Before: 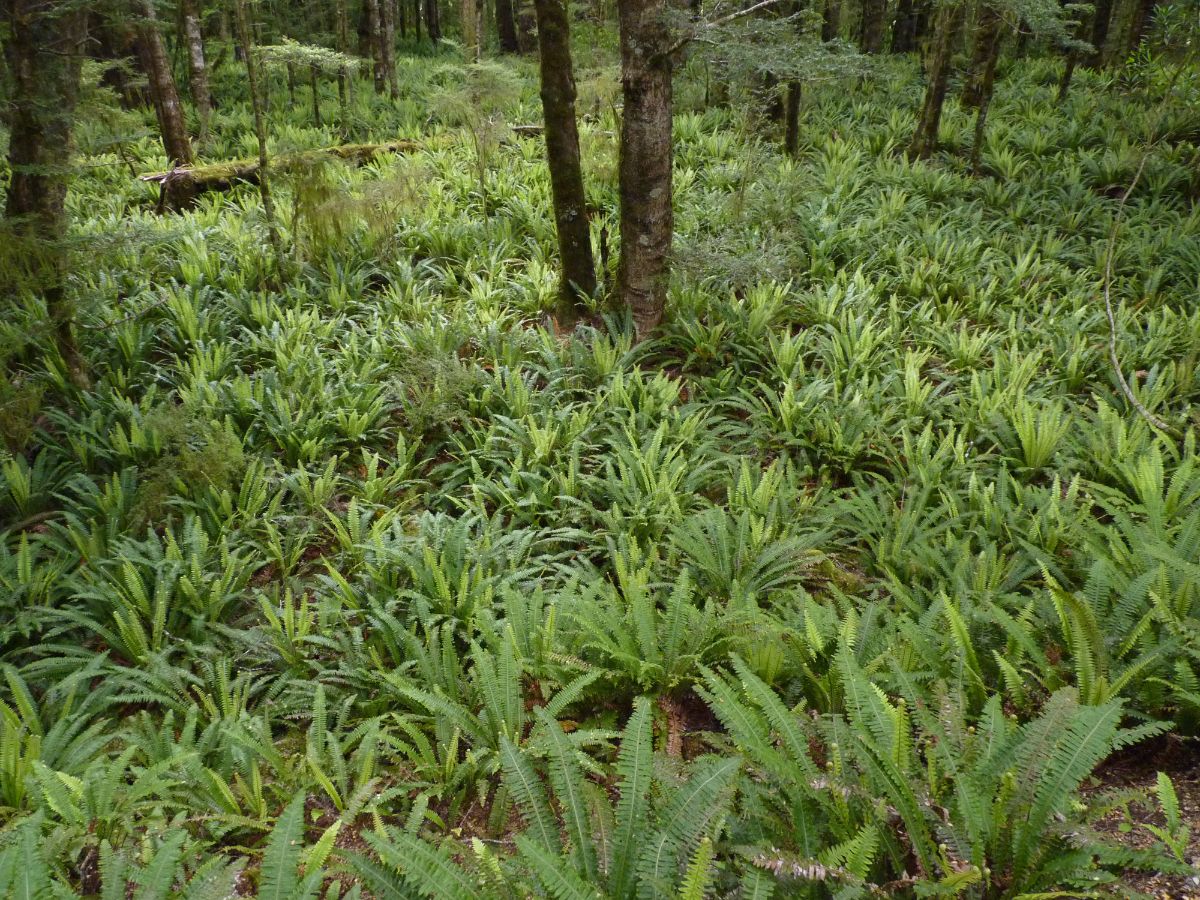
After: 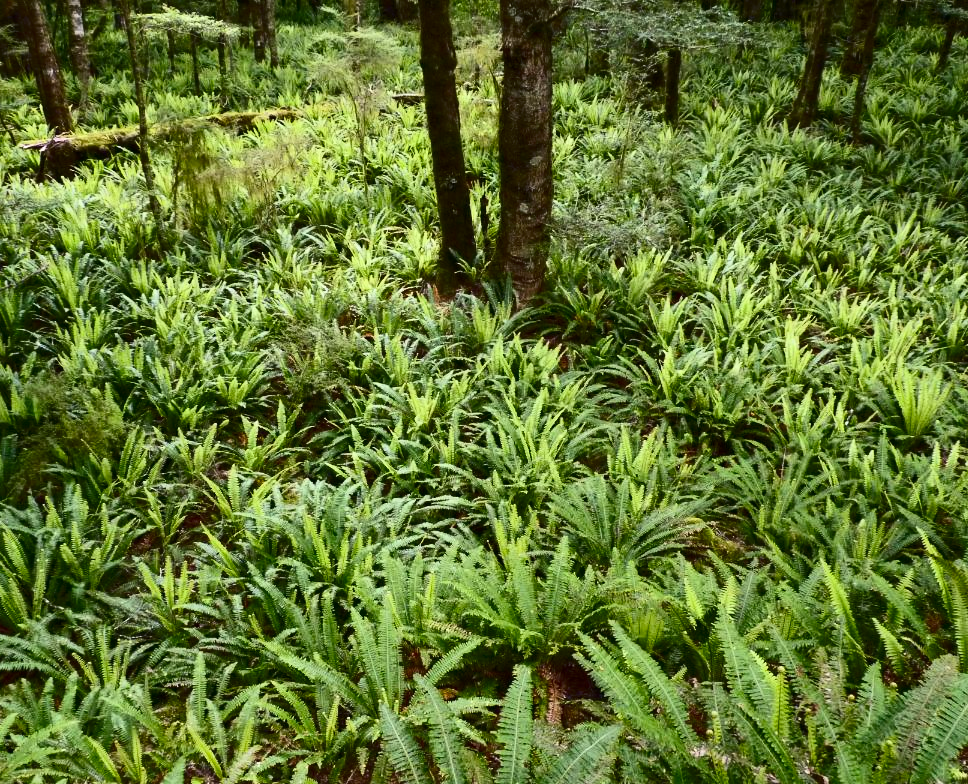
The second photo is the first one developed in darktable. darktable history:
crop: left 10.022%, top 3.626%, right 9.24%, bottom 9.172%
contrast brightness saturation: contrast 0.396, brightness 0.054, saturation 0.261
